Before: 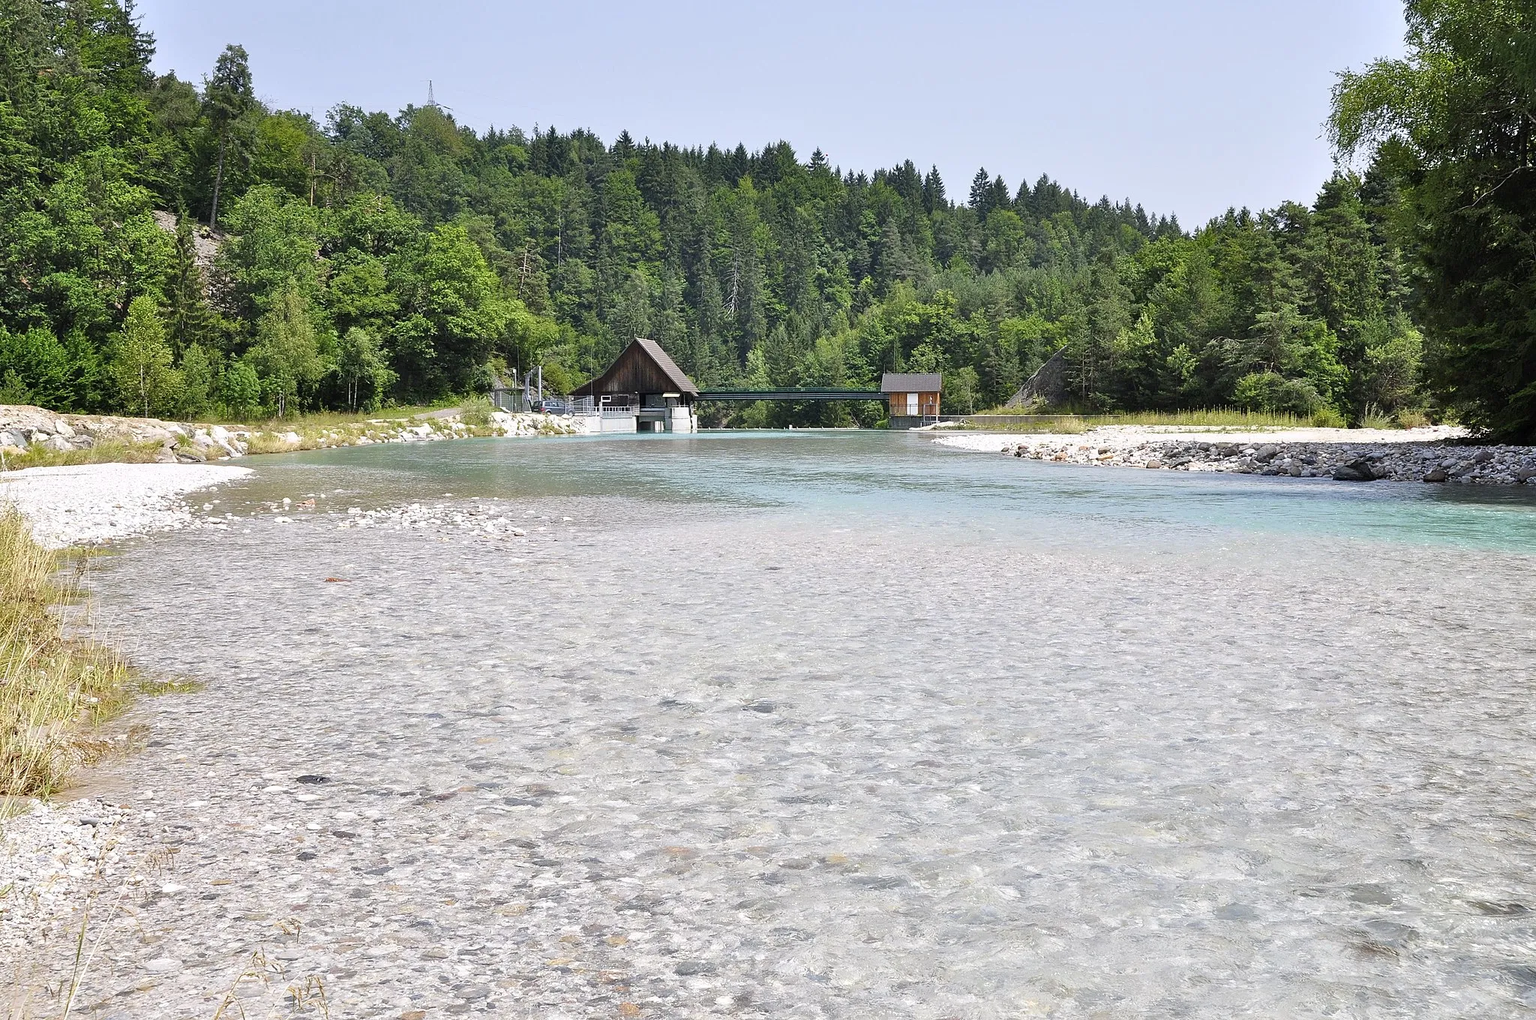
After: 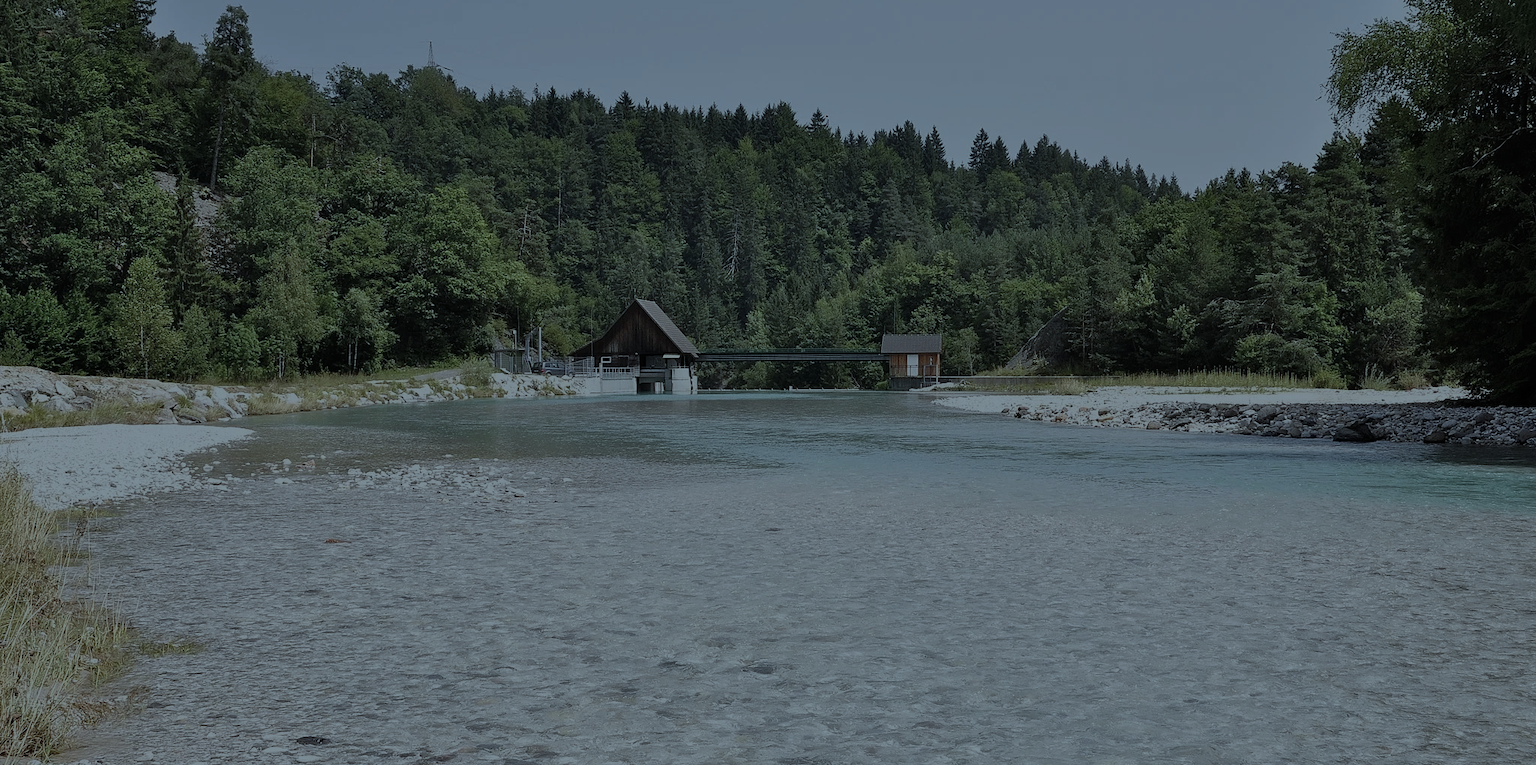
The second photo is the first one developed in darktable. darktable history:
exposure: exposure -2.002 EV, compensate highlight preservation false
color correction: highlights a* -12.64, highlights b* -18.1, saturation 0.7
crop: top 3.857%, bottom 21.132%
